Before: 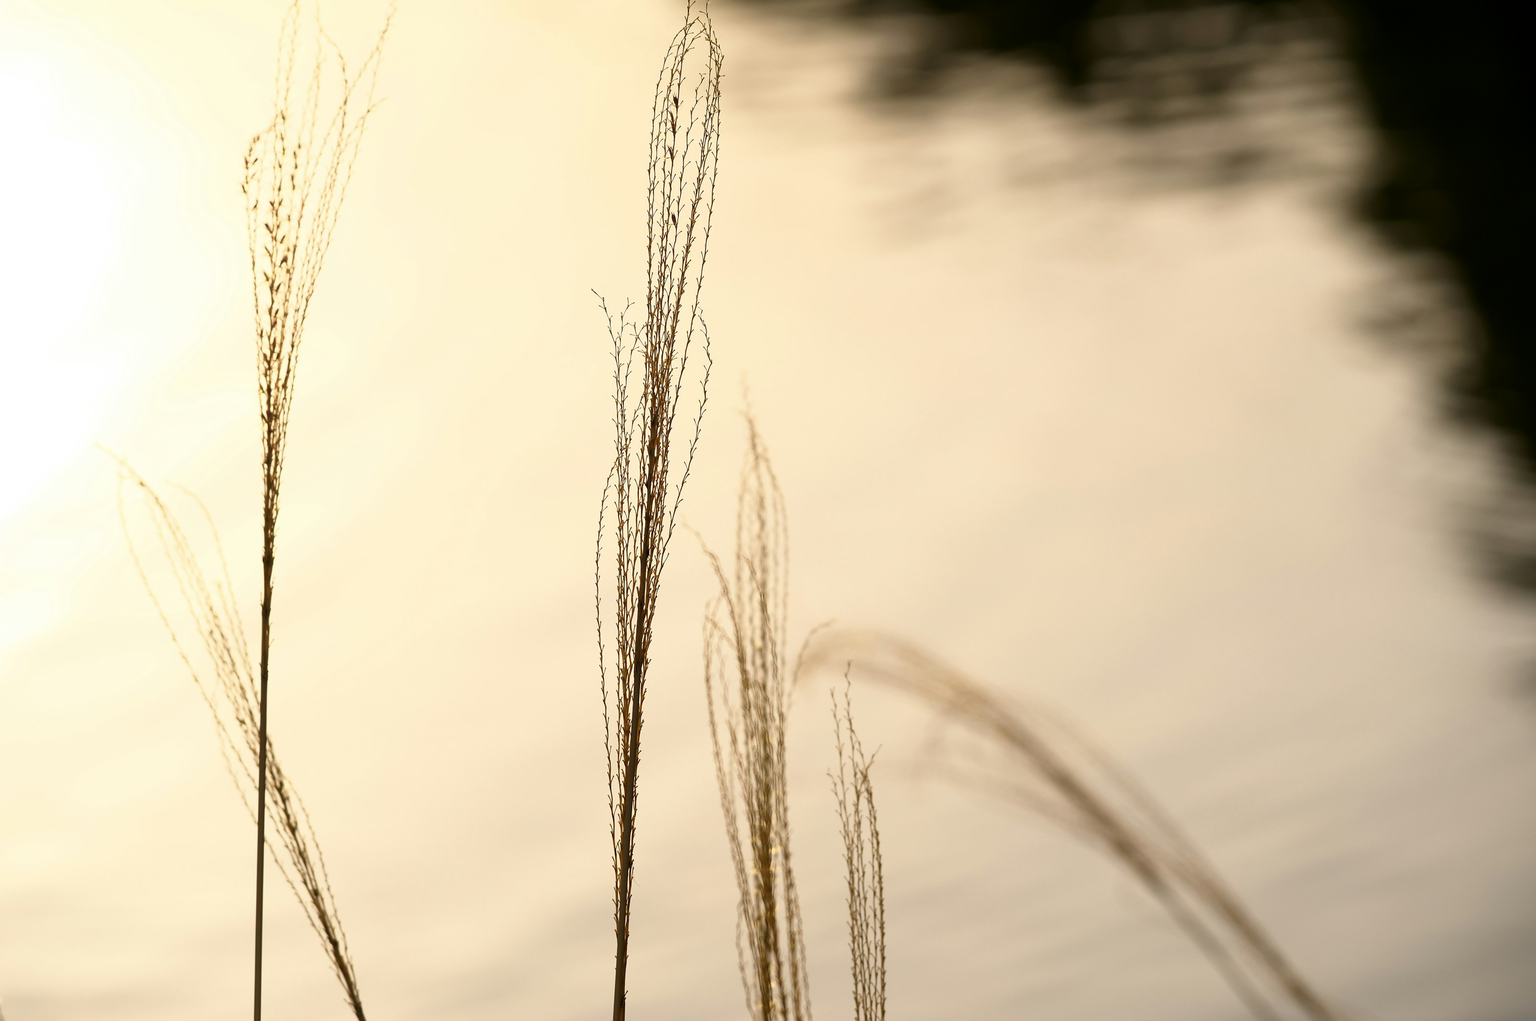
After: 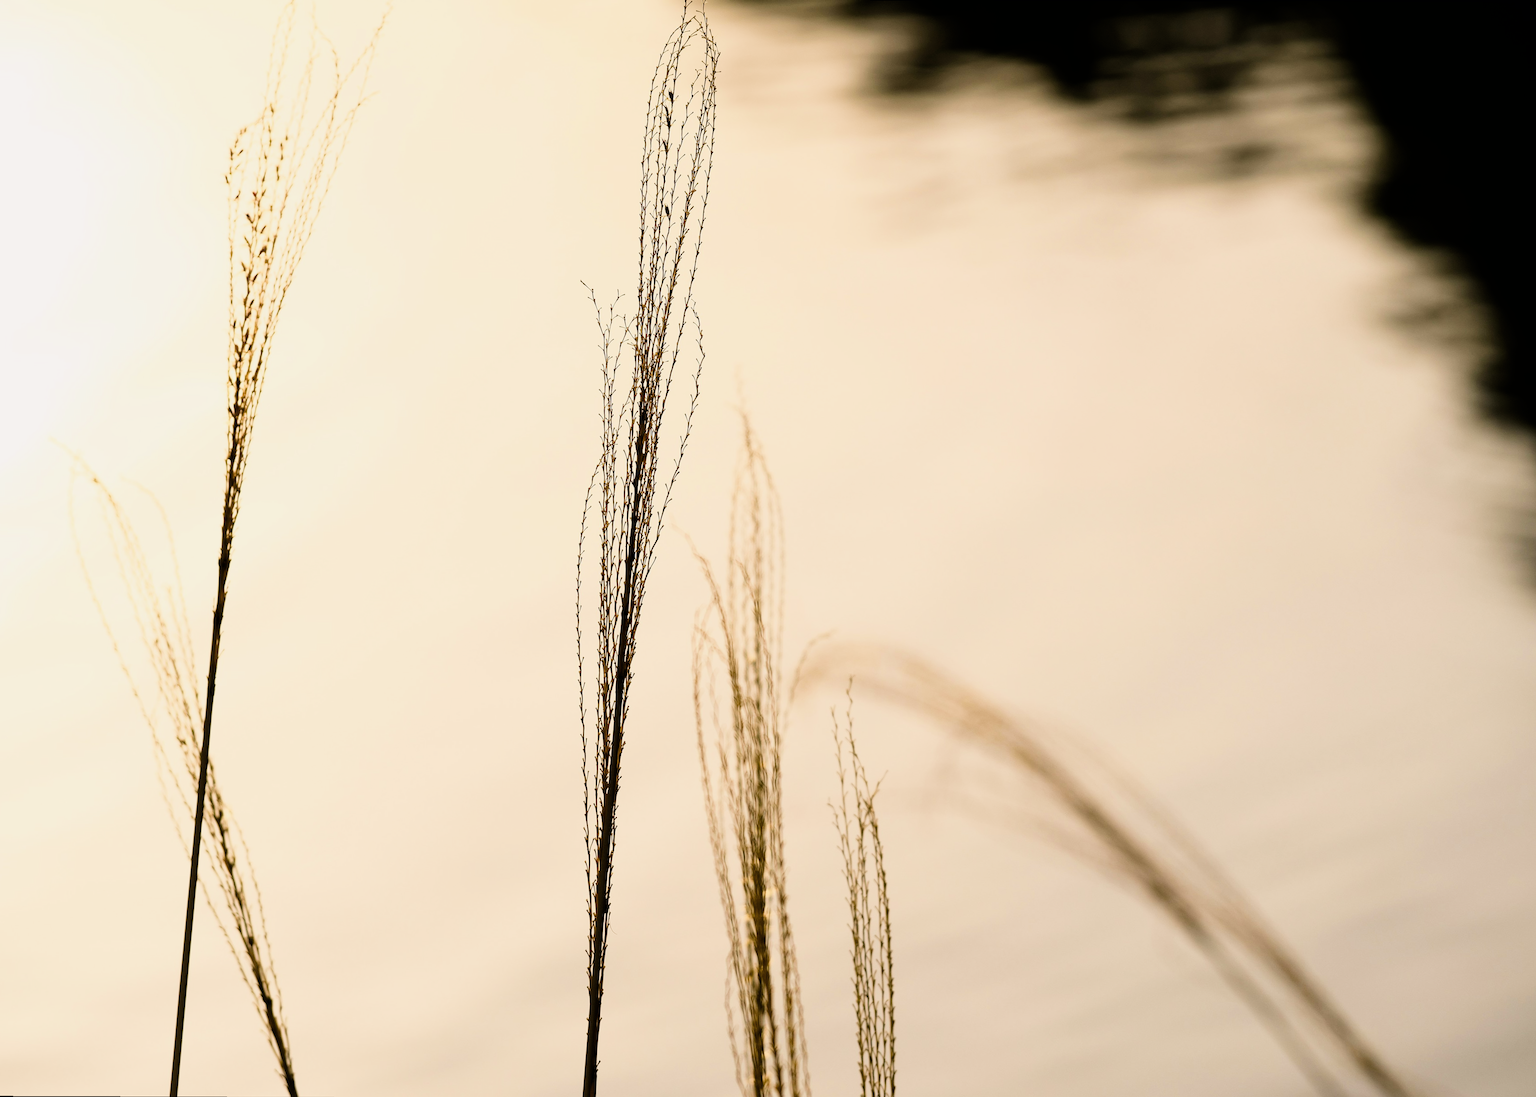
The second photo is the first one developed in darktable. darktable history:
filmic rgb: black relative exposure -5 EV, hardness 2.88, contrast 1.3, highlights saturation mix -10%
color balance rgb: shadows lift › chroma 1%, shadows lift › hue 217.2°, power › hue 310.8°, highlights gain › chroma 1%, highlights gain › hue 54°, global offset › luminance 0.5%, global offset › hue 171.6°, perceptual saturation grading › global saturation 14.09%, perceptual saturation grading › highlights -25%, perceptual saturation grading › shadows 30%, perceptual brilliance grading › highlights 13.42%, perceptual brilliance grading › mid-tones 8.05%, perceptual brilliance grading › shadows -17.45%, global vibrance 25%
rotate and perspective: rotation 0.215°, lens shift (vertical) -0.139, crop left 0.069, crop right 0.939, crop top 0.002, crop bottom 0.996
contrast brightness saturation: saturation -0.05
